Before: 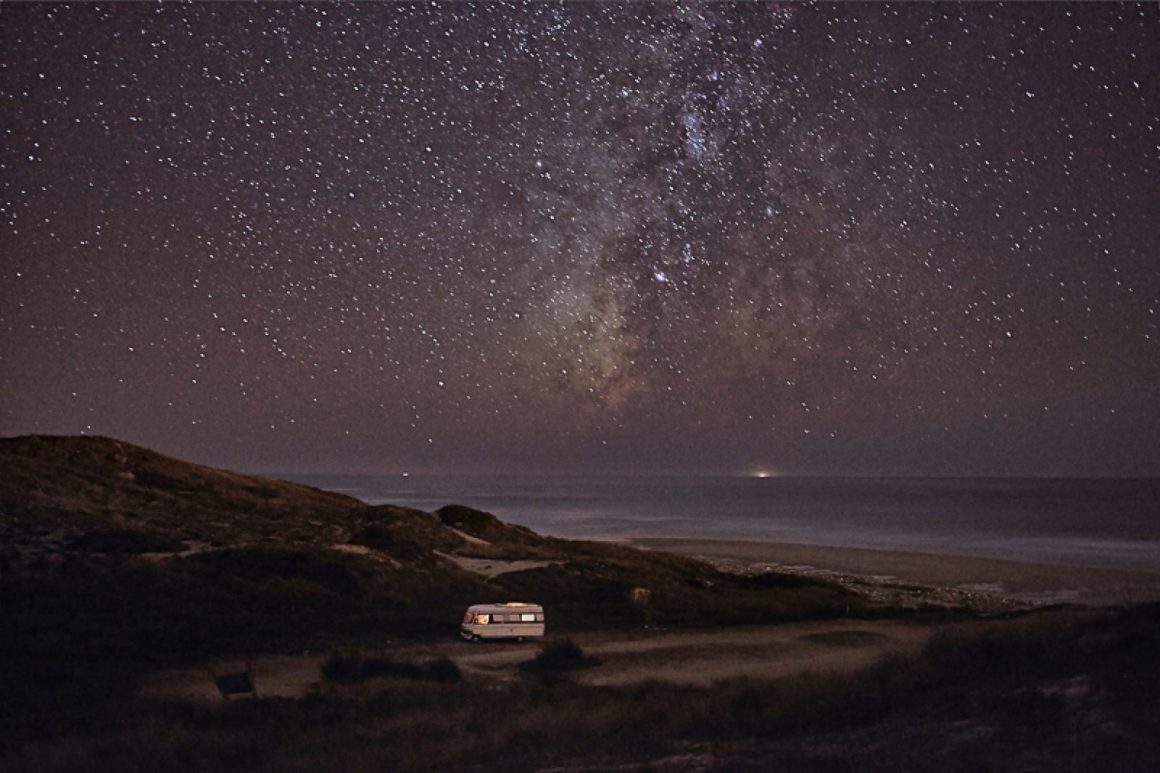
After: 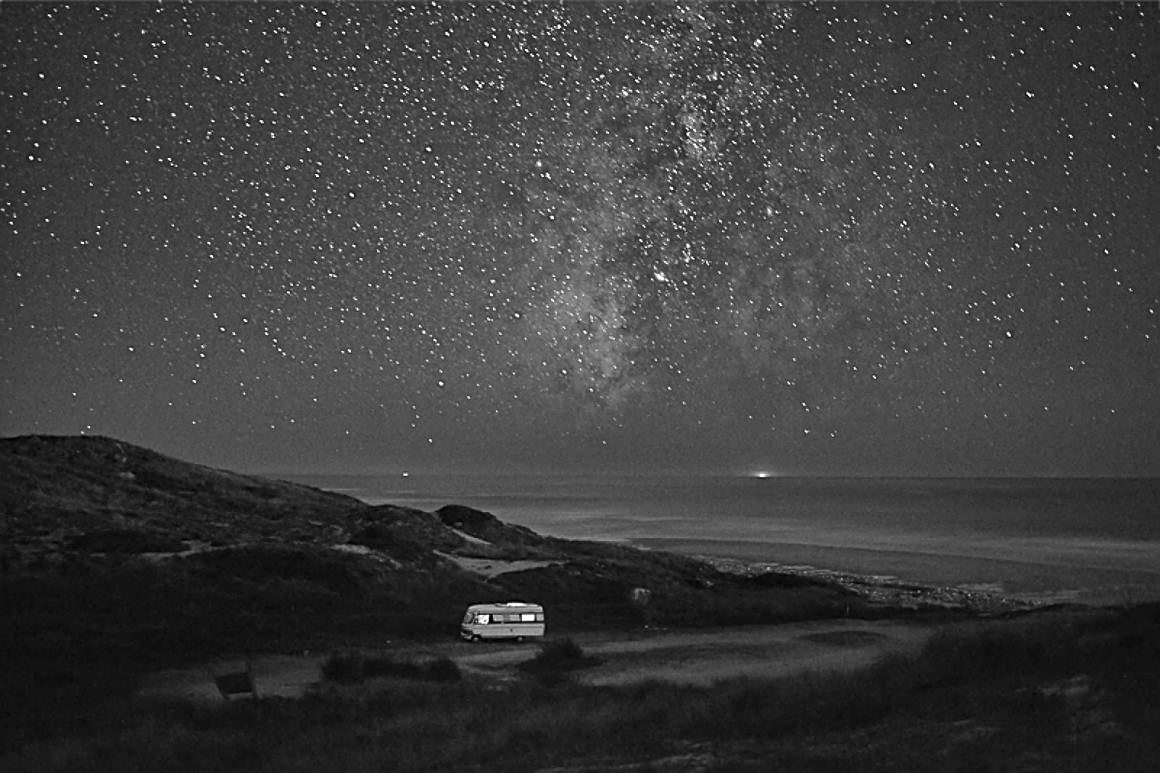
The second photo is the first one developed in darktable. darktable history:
monochrome: a 14.95, b -89.96
exposure: black level correction 0, exposure 0.7 EV, compensate exposure bias true, compensate highlight preservation false
sharpen: on, module defaults
